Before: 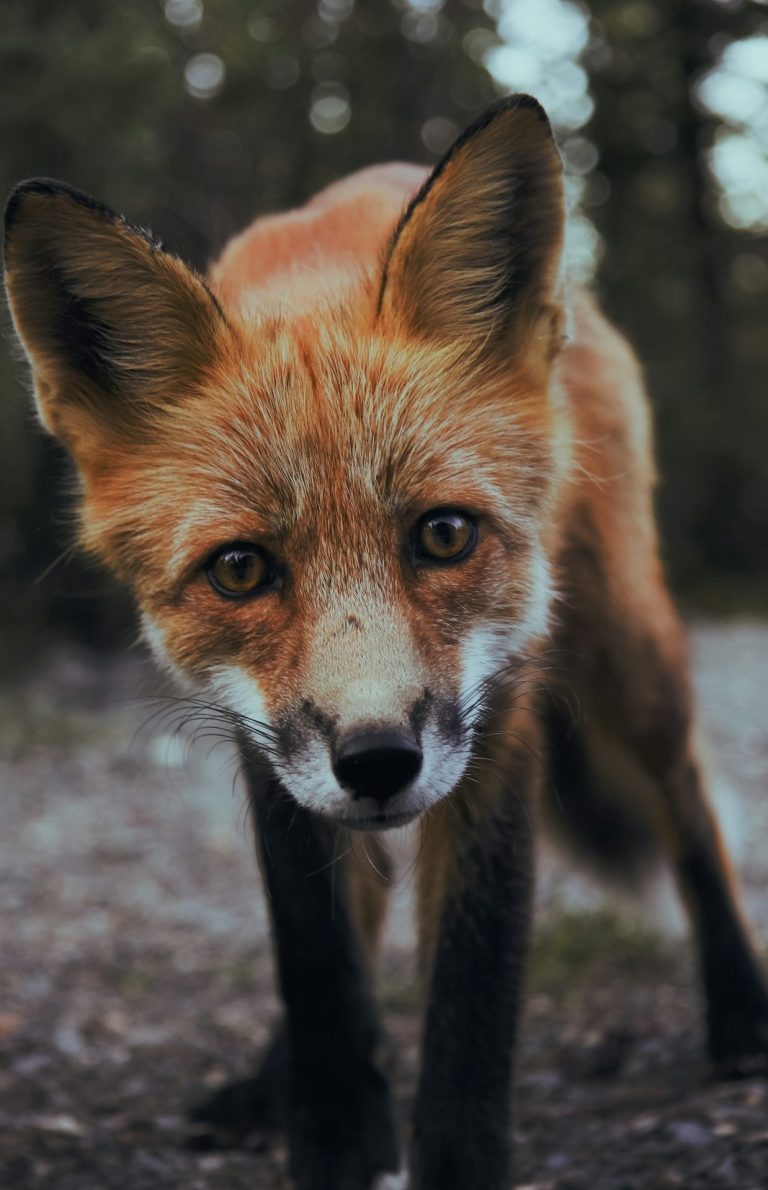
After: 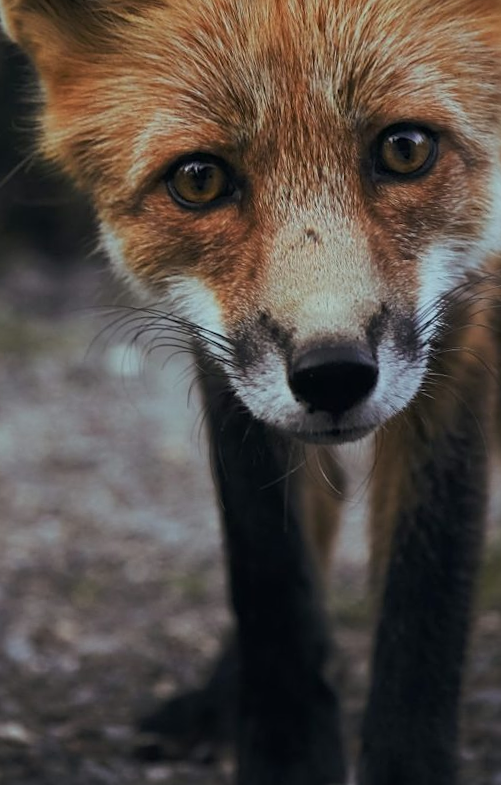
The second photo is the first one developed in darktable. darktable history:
sharpen: radius 2.501, amount 0.332
crop and rotate: angle -1.15°, left 4.013%, top 31.962%, right 28.638%
tone equalizer: on, module defaults
color zones: curves: ch1 [(0.077, 0.436) (0.25, 0.5) (0.75, 0.5)]
